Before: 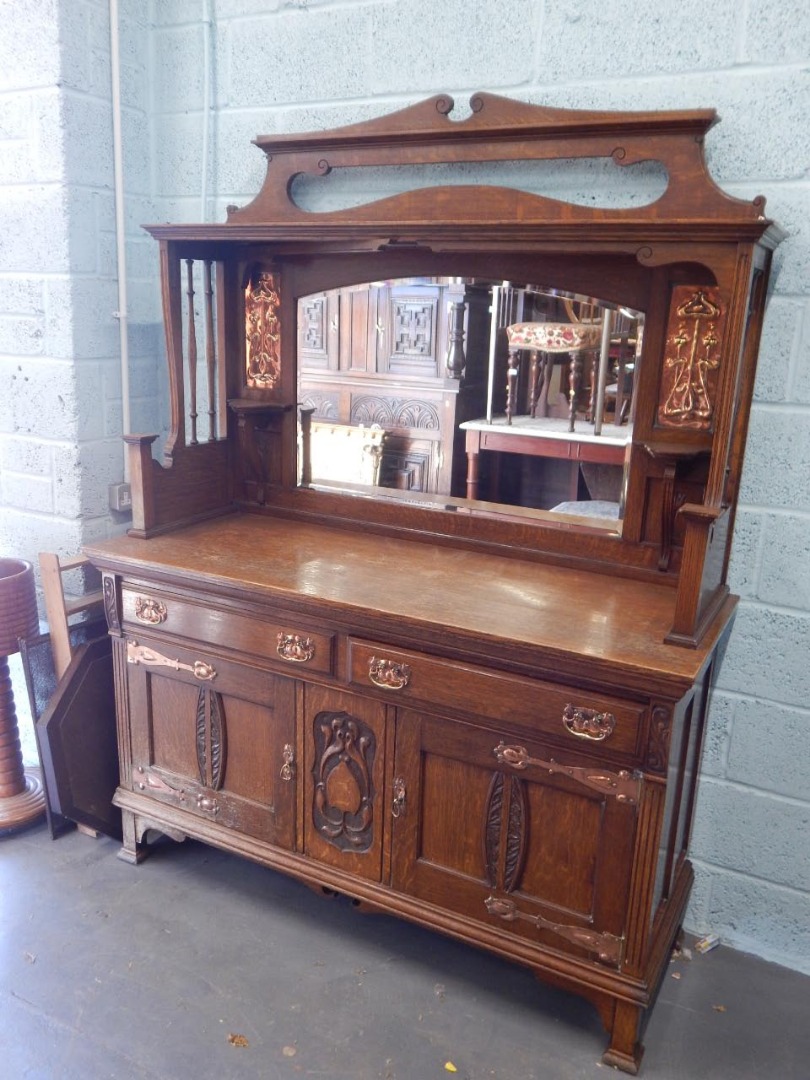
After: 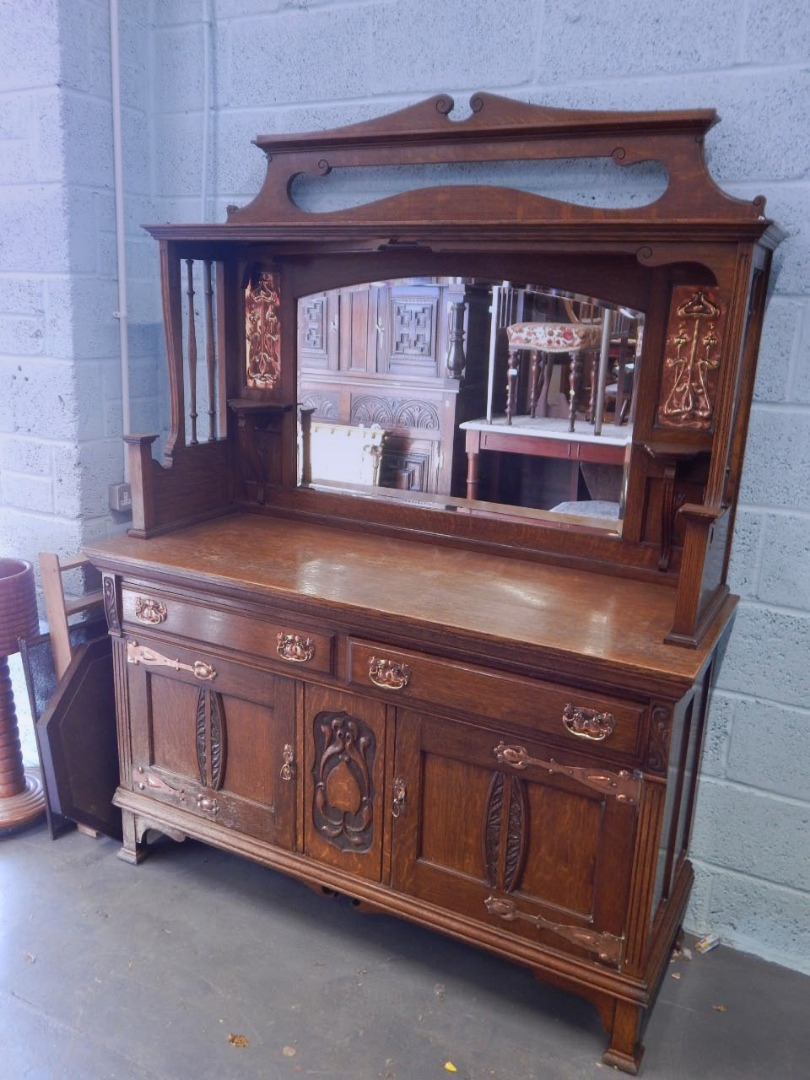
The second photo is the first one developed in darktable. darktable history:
tone curve: curves: ch0 [(0, 0) (0.003, 0.003) (0.011, 0.011) (0.025, 0.024) (0.044, 0.044) (0.069, 0.068) (0.1, 0.098) (0.136, 0.133) (0.177, 0.174) (0.224, 0.22) (0.277, 0.272) (0.335, 0.329) (0.399, 0.392) (0.468, 0.46) (0.543, 0.546) (0.623, 0.626) (0.709, 0.711) (0.801, 0.802) (0.898, 0.898) (1, 1)], preserve colors none
graduated density: hue 238.83°, saturation 50%
